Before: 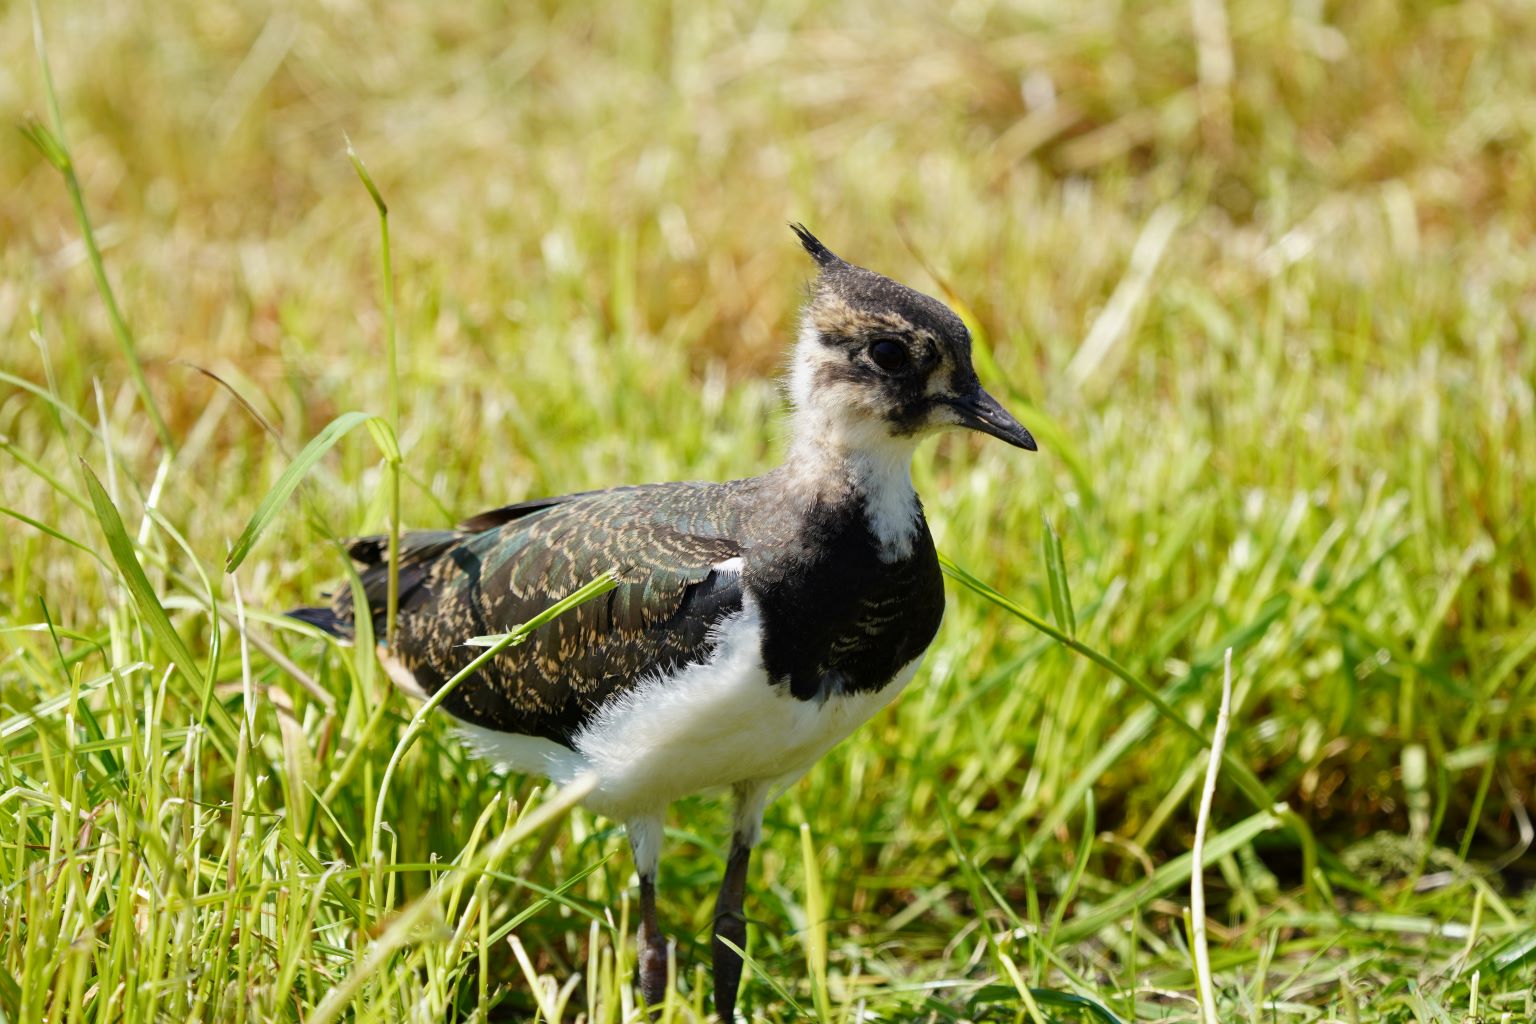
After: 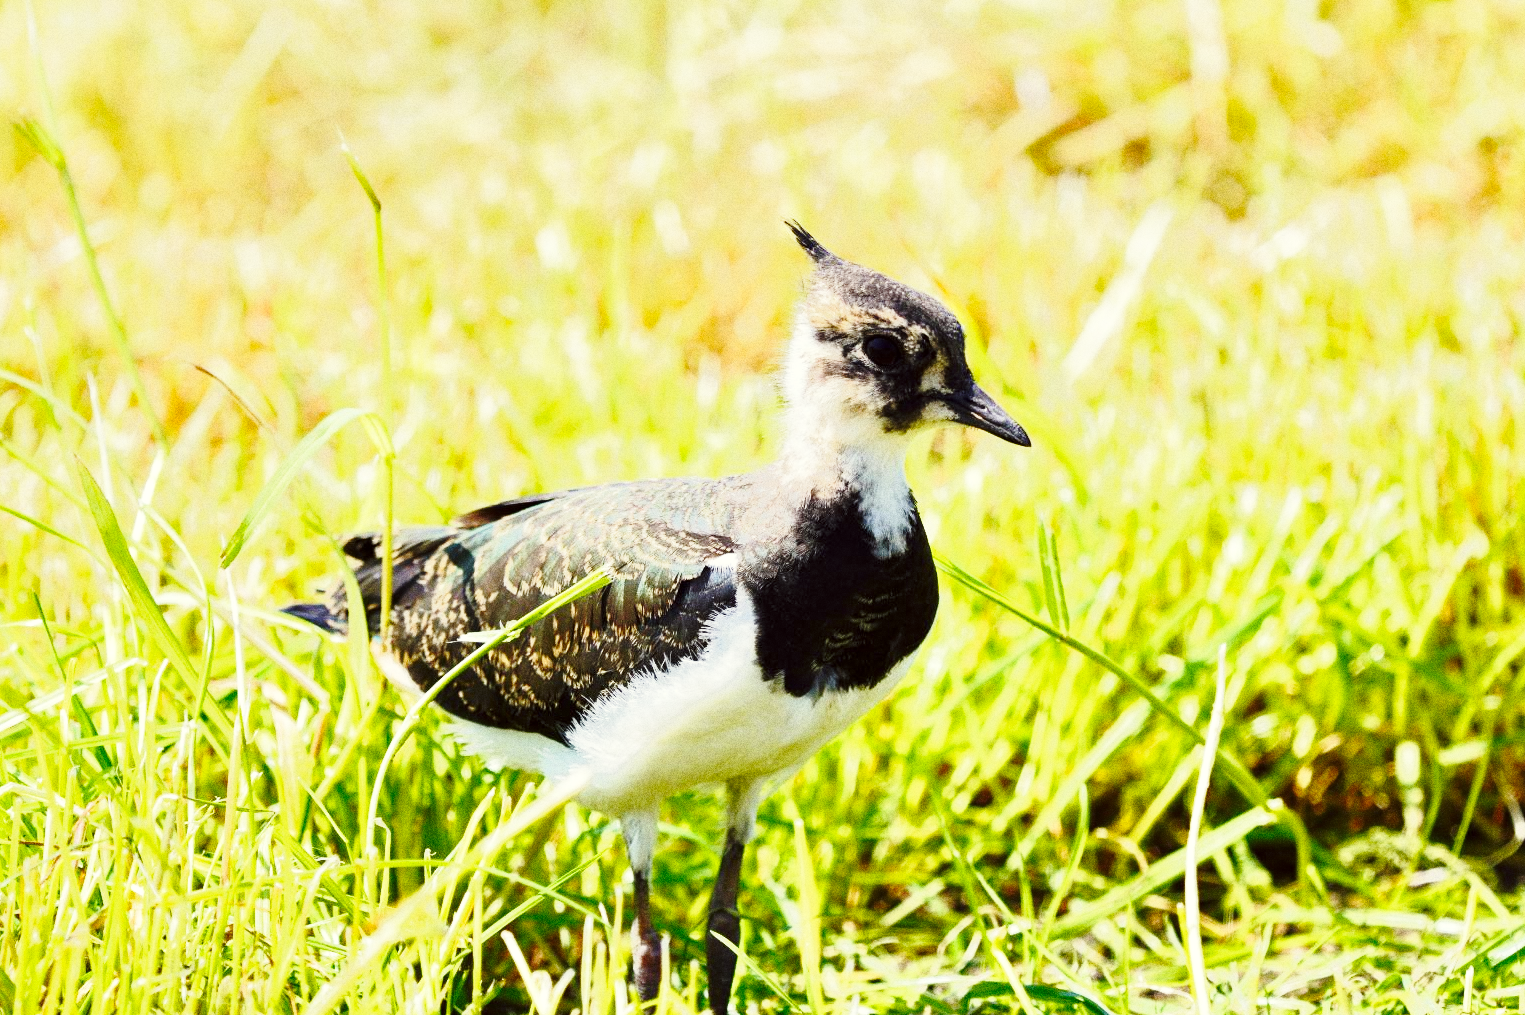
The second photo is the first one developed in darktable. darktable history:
base curve: curves: ch0 [(0, 0) (0.032, 0.037) (0.105, 0.228) (0.435, 0.76) (0.856, 0.983) (1, 1)], preserve colors none
color correction: highlights a* -0.95, highlights b* 4.5, shadows a* 3.55
grain: coarseness 0.09 ISO, strength 40%
crop: left 0.434%, top 0.485%, right 0.244%, bottom 0.386%
white balance: red 0.98, blue 1.034
tone equalizer: -7 EV -0.63 EV, -6 EV 1 EV, -5 EV -0.45 EV, -4 EV 0.43 EV, -3 EV 0.41 EV, -2 EV 0.15 EV, -1 EV -0.15 EV, +0 EV -0.39 EV, smoothing diameter 25%, edges refinement/feathering 10, preserve details guided filter
exposure: black level correction 0.001, exposure 0.5 EV, compensate exposure bias true, compensate highlight preservation false
